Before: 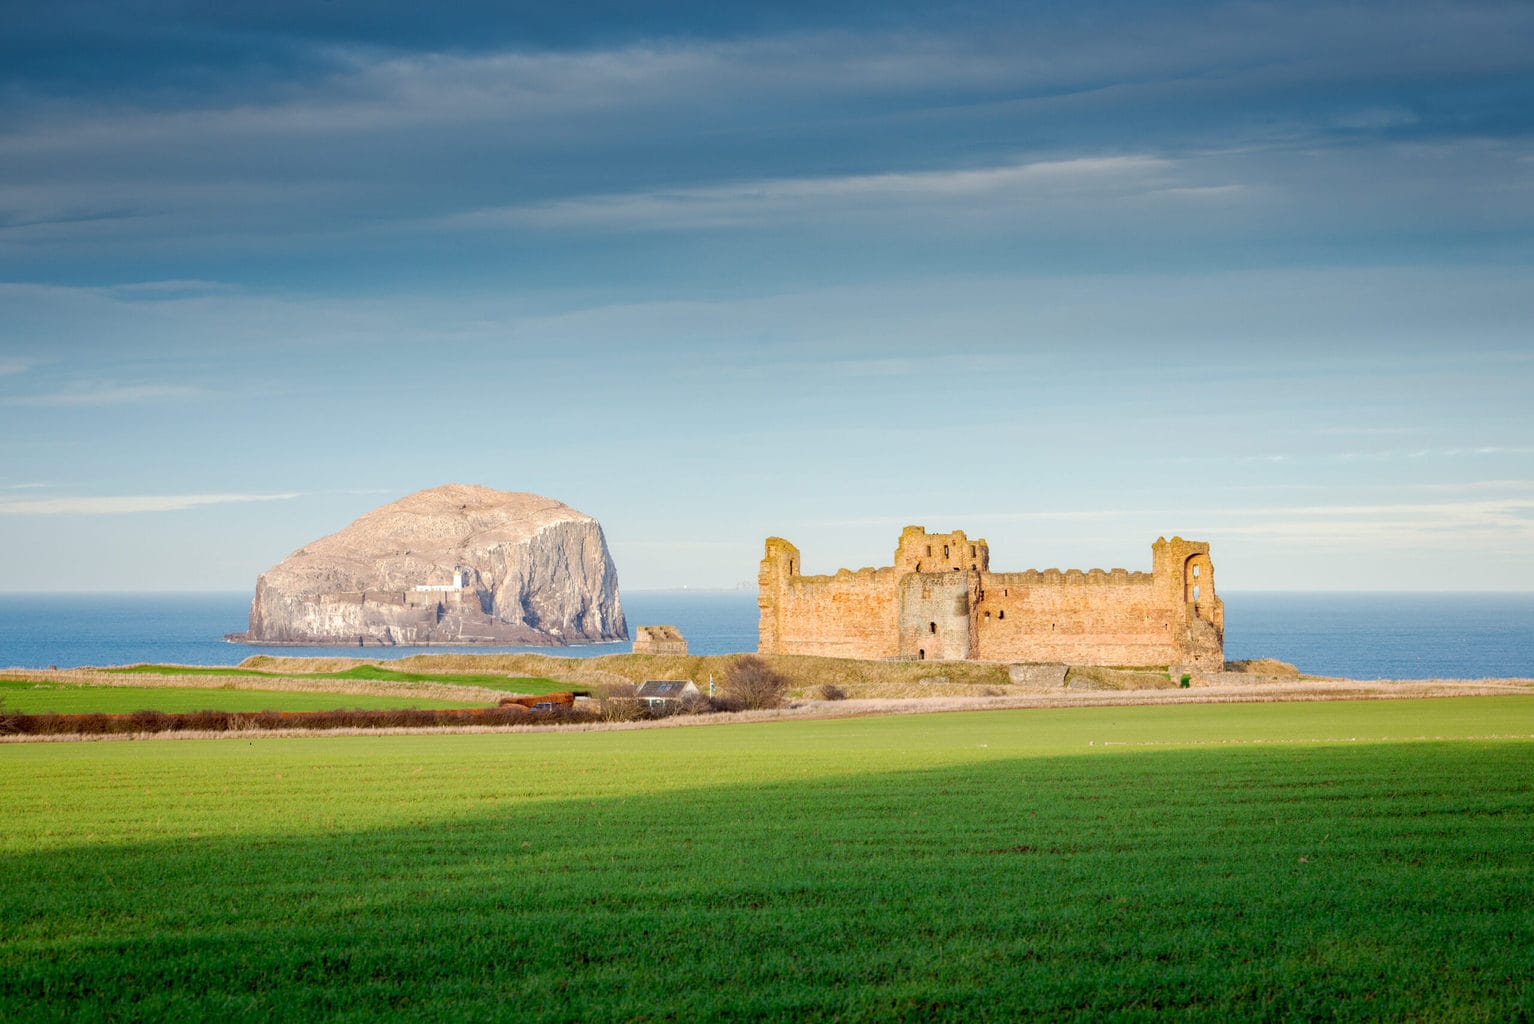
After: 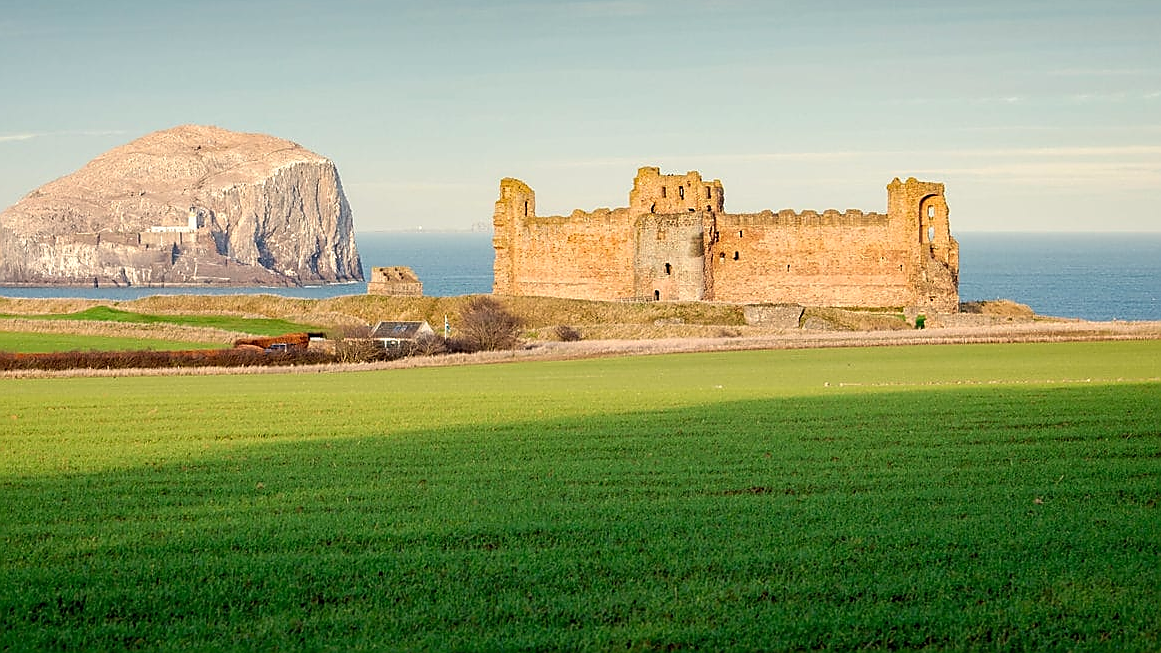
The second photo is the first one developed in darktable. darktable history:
sharpen: radius 1.4, amount 1.25, threshold 0.7
crop and rotate: left 17.299%, top 35.115%, right 7.015%, bottom 1.024%
white balance: red 1.045, blue 0.932
